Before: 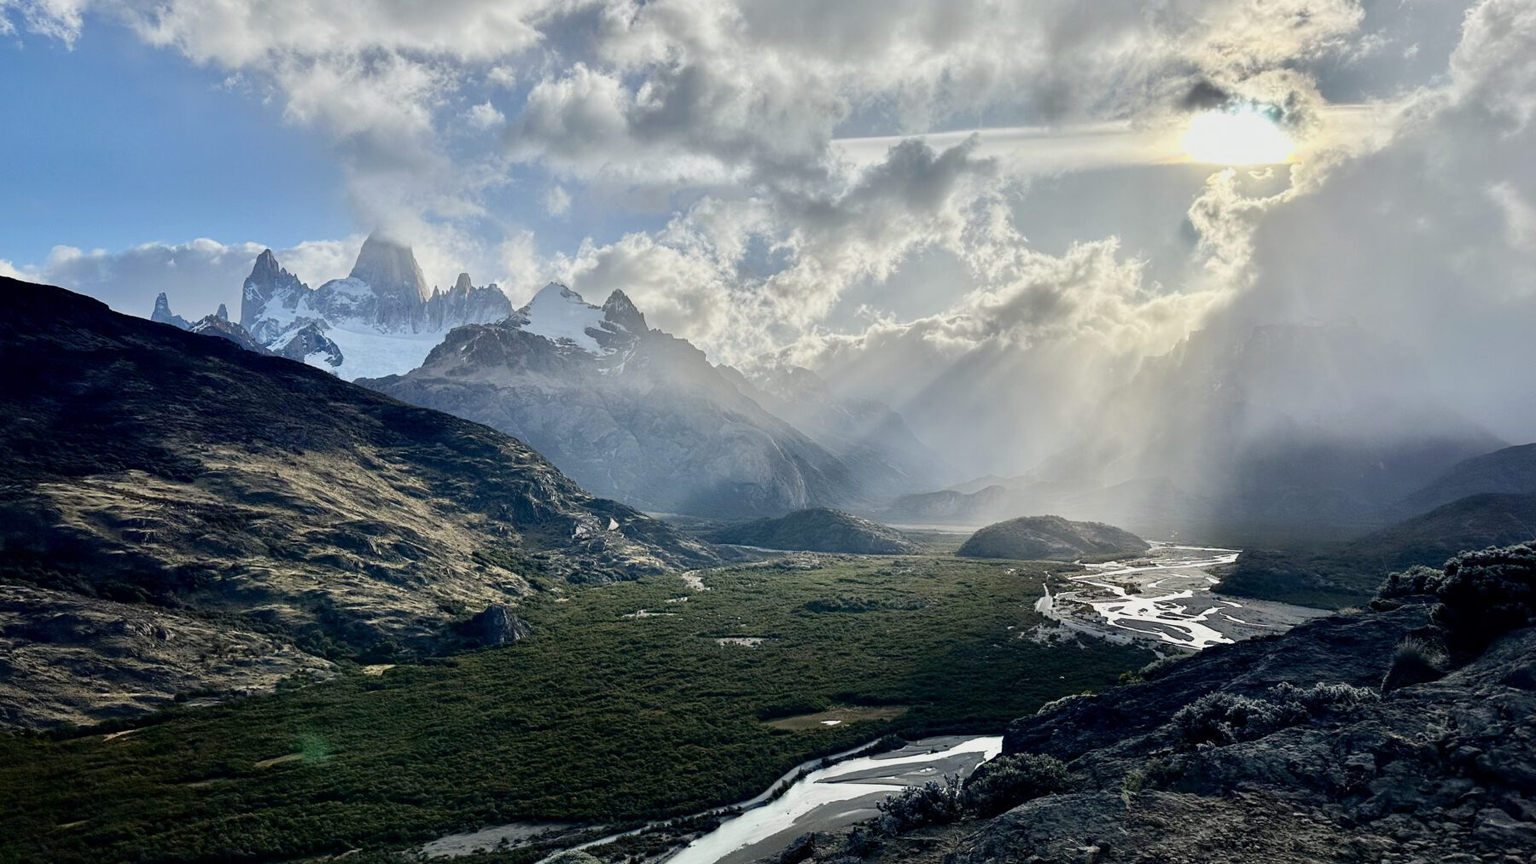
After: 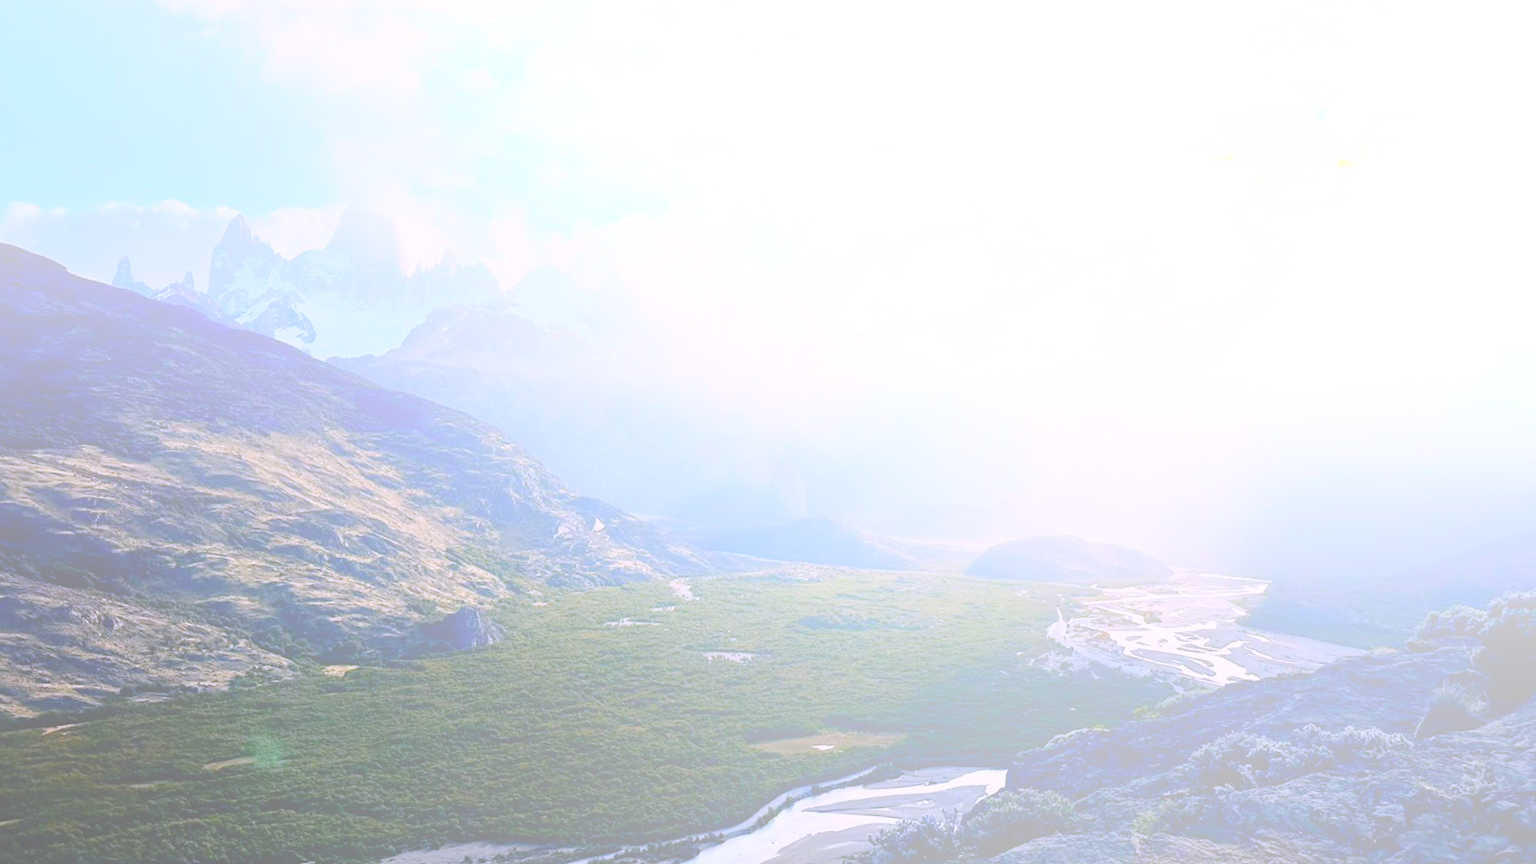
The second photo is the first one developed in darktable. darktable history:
white balance: red 1.042, blue 1.17
crop and rotate: angle -2.38°
bloom: size 85%, threshold 5%, strength 85%
